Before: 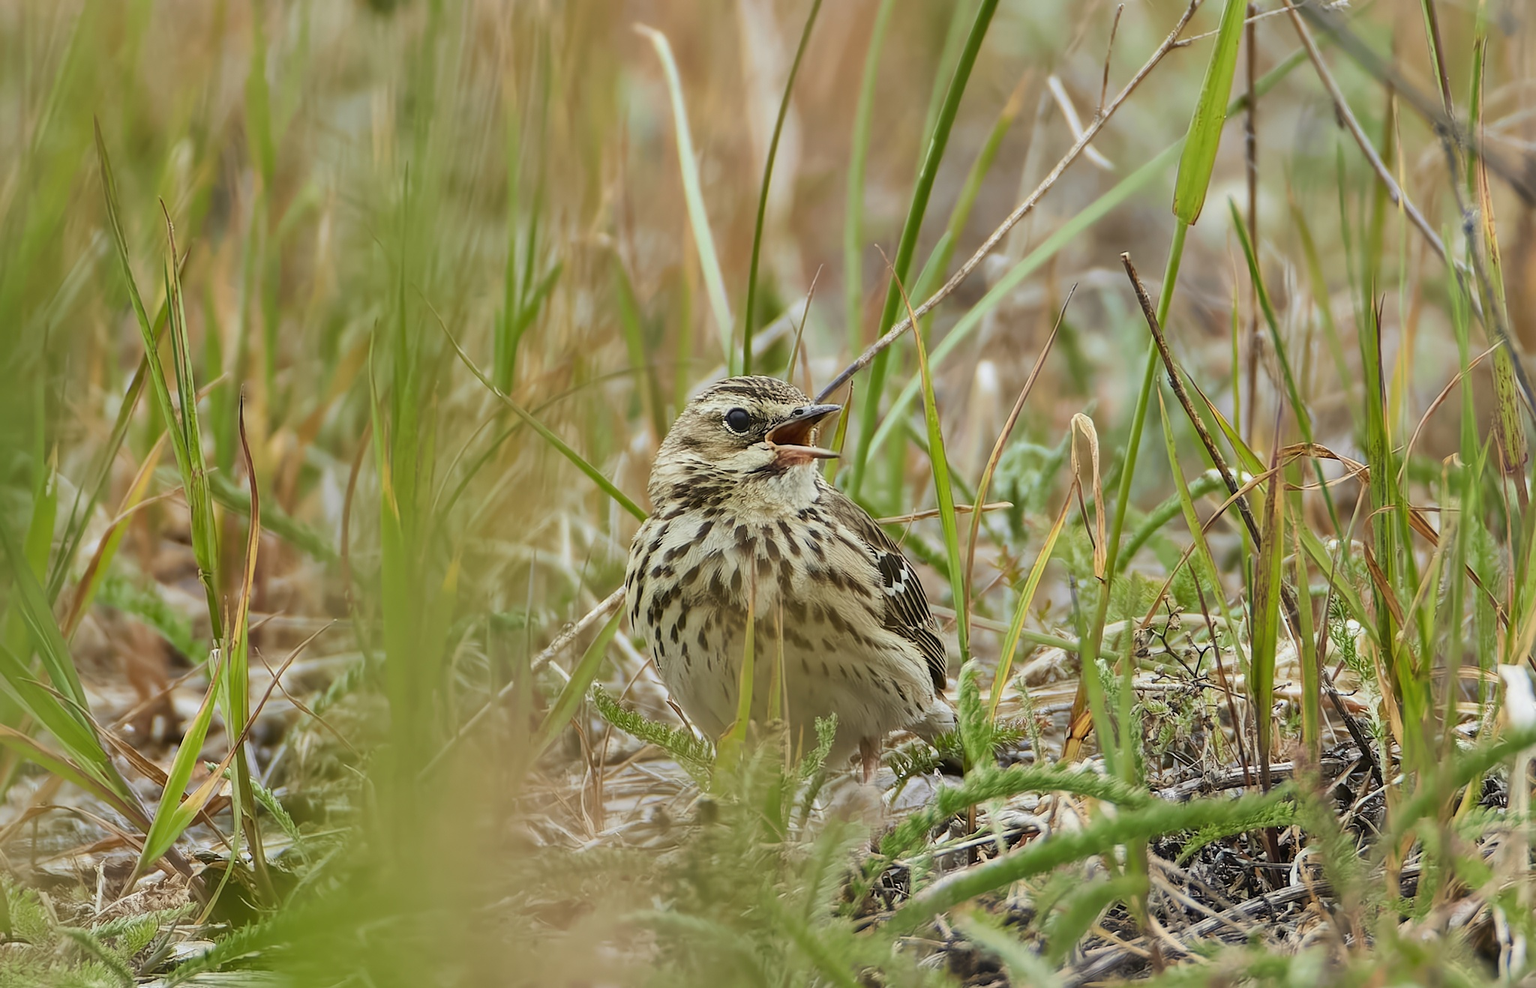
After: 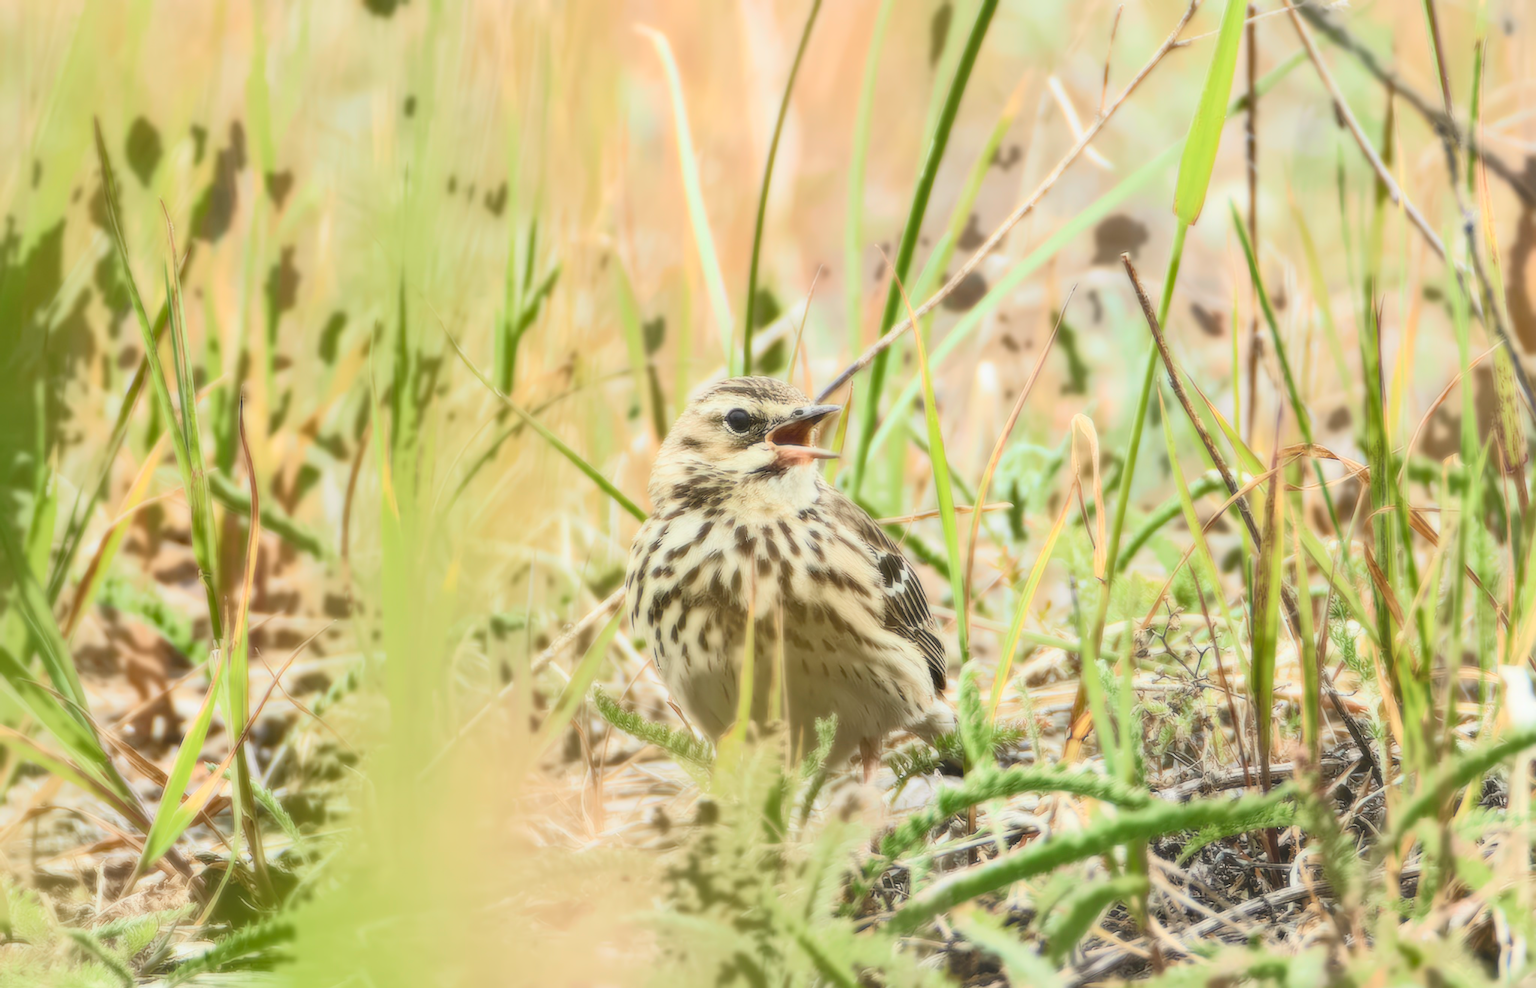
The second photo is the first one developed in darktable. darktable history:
contrast equalizer: octaves 7, y [[0.6 ×6], [0.55 ×6], [0 ×6], [0 ×6], [0 ×6]], mix -1
bloom: size 0%, threshold 54.82%, strength 8.31%
haze removal: compatibility mode true, adaptive false
